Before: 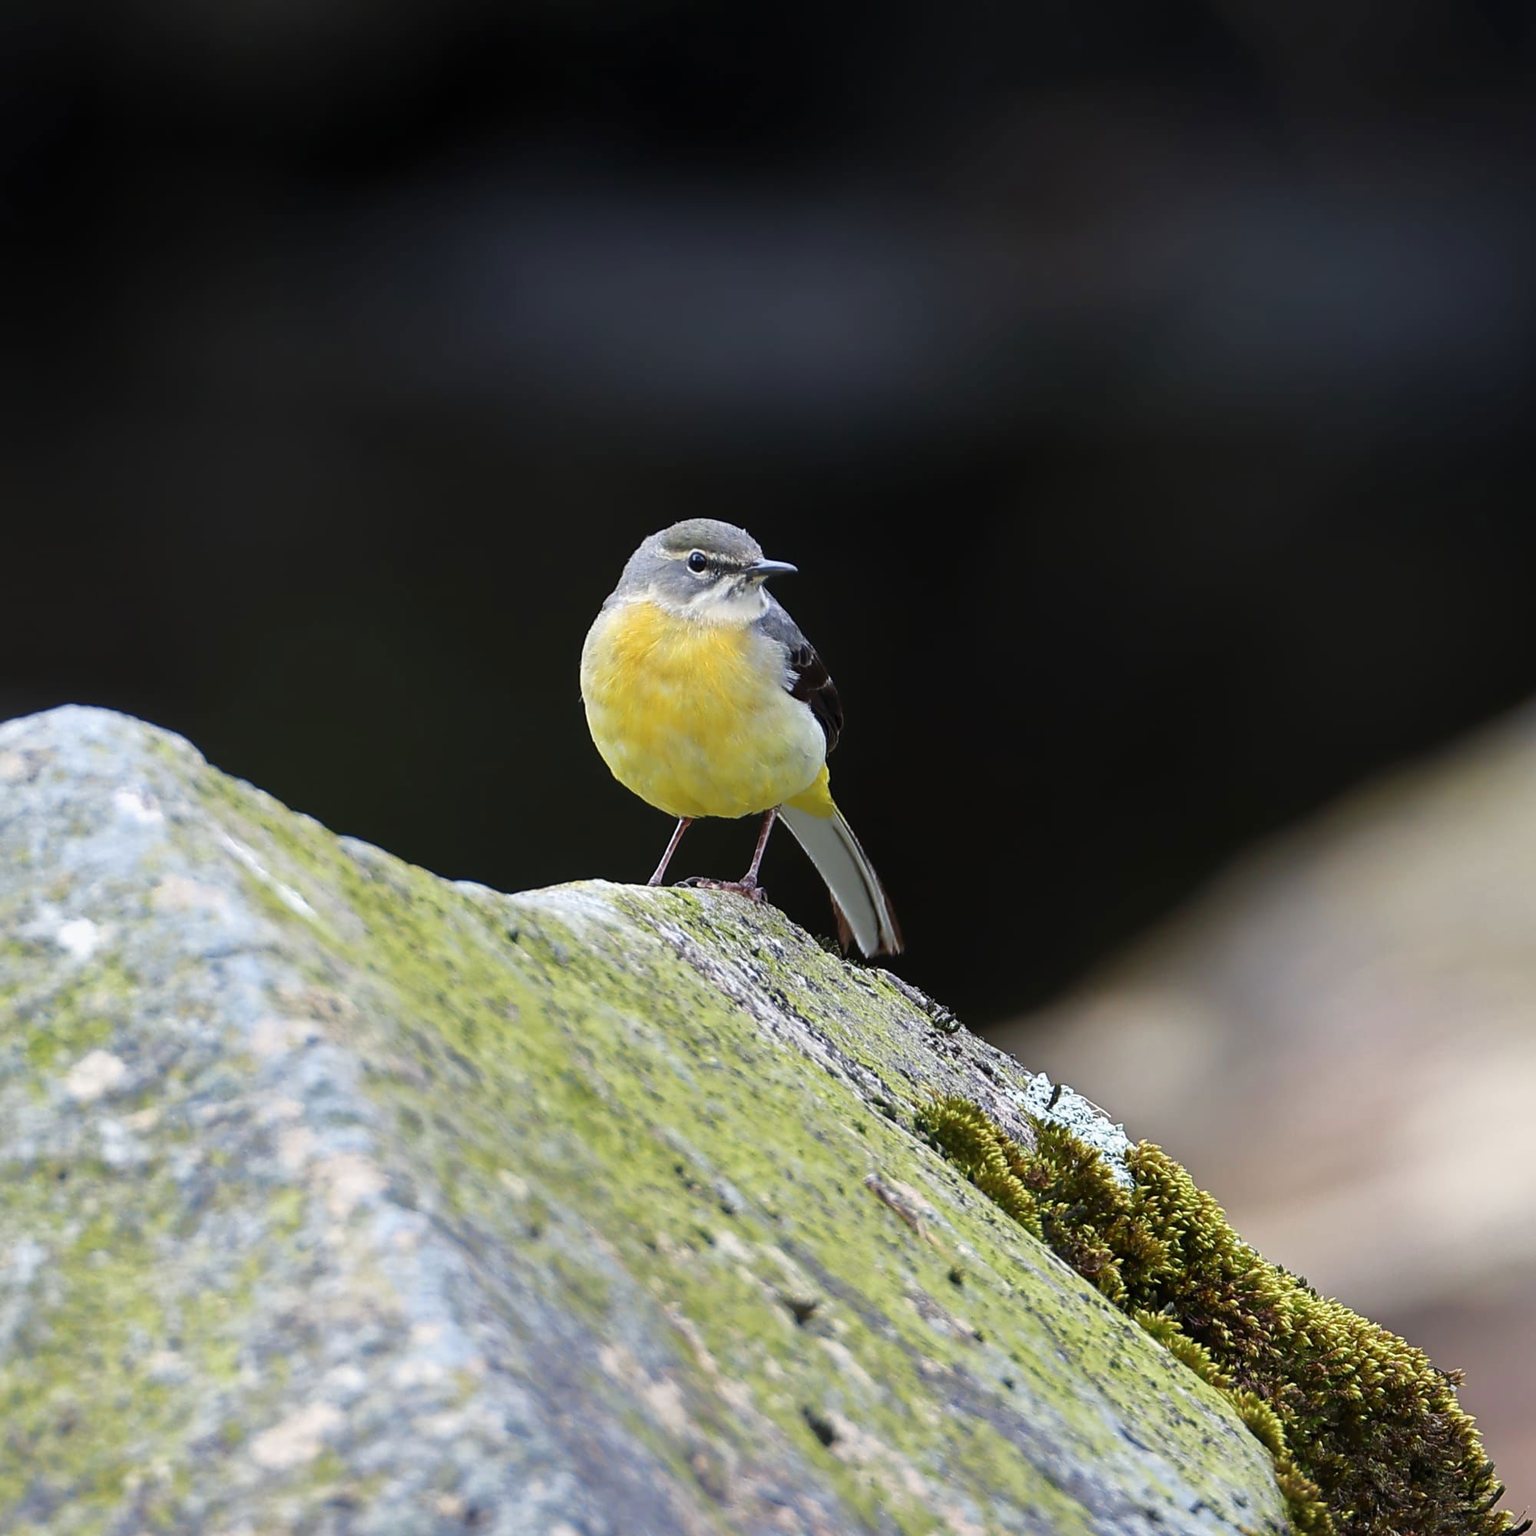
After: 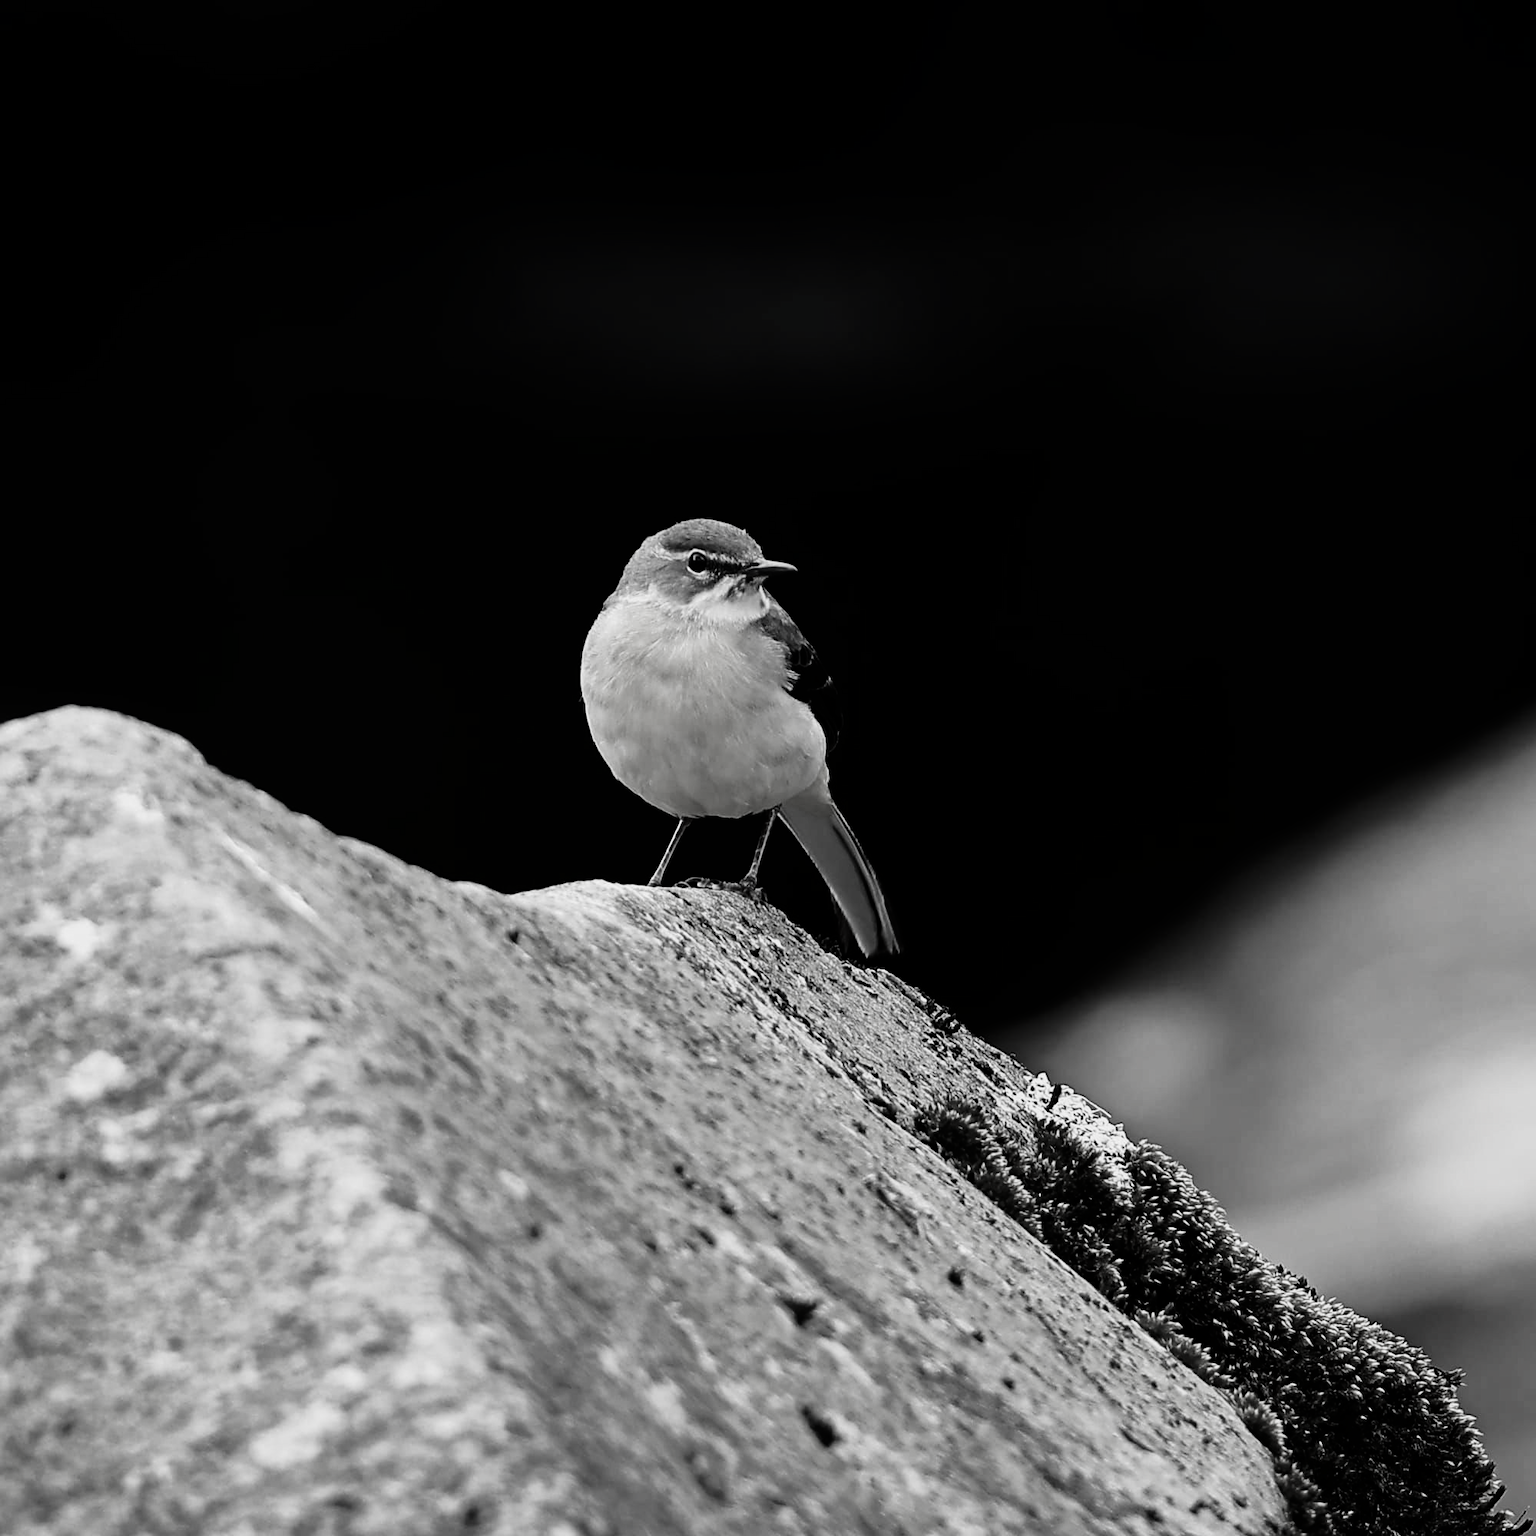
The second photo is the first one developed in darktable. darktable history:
contrast brightness saturation: contrast -0.039, brightness -0.578, saturation -0.984
base curve: curves: ch0 [(0, 0) (0.036, 0.025) (0.121, 0.166) (0.206, 0.329) (0.605, 0.79) (1, 1)], preserve colors none
